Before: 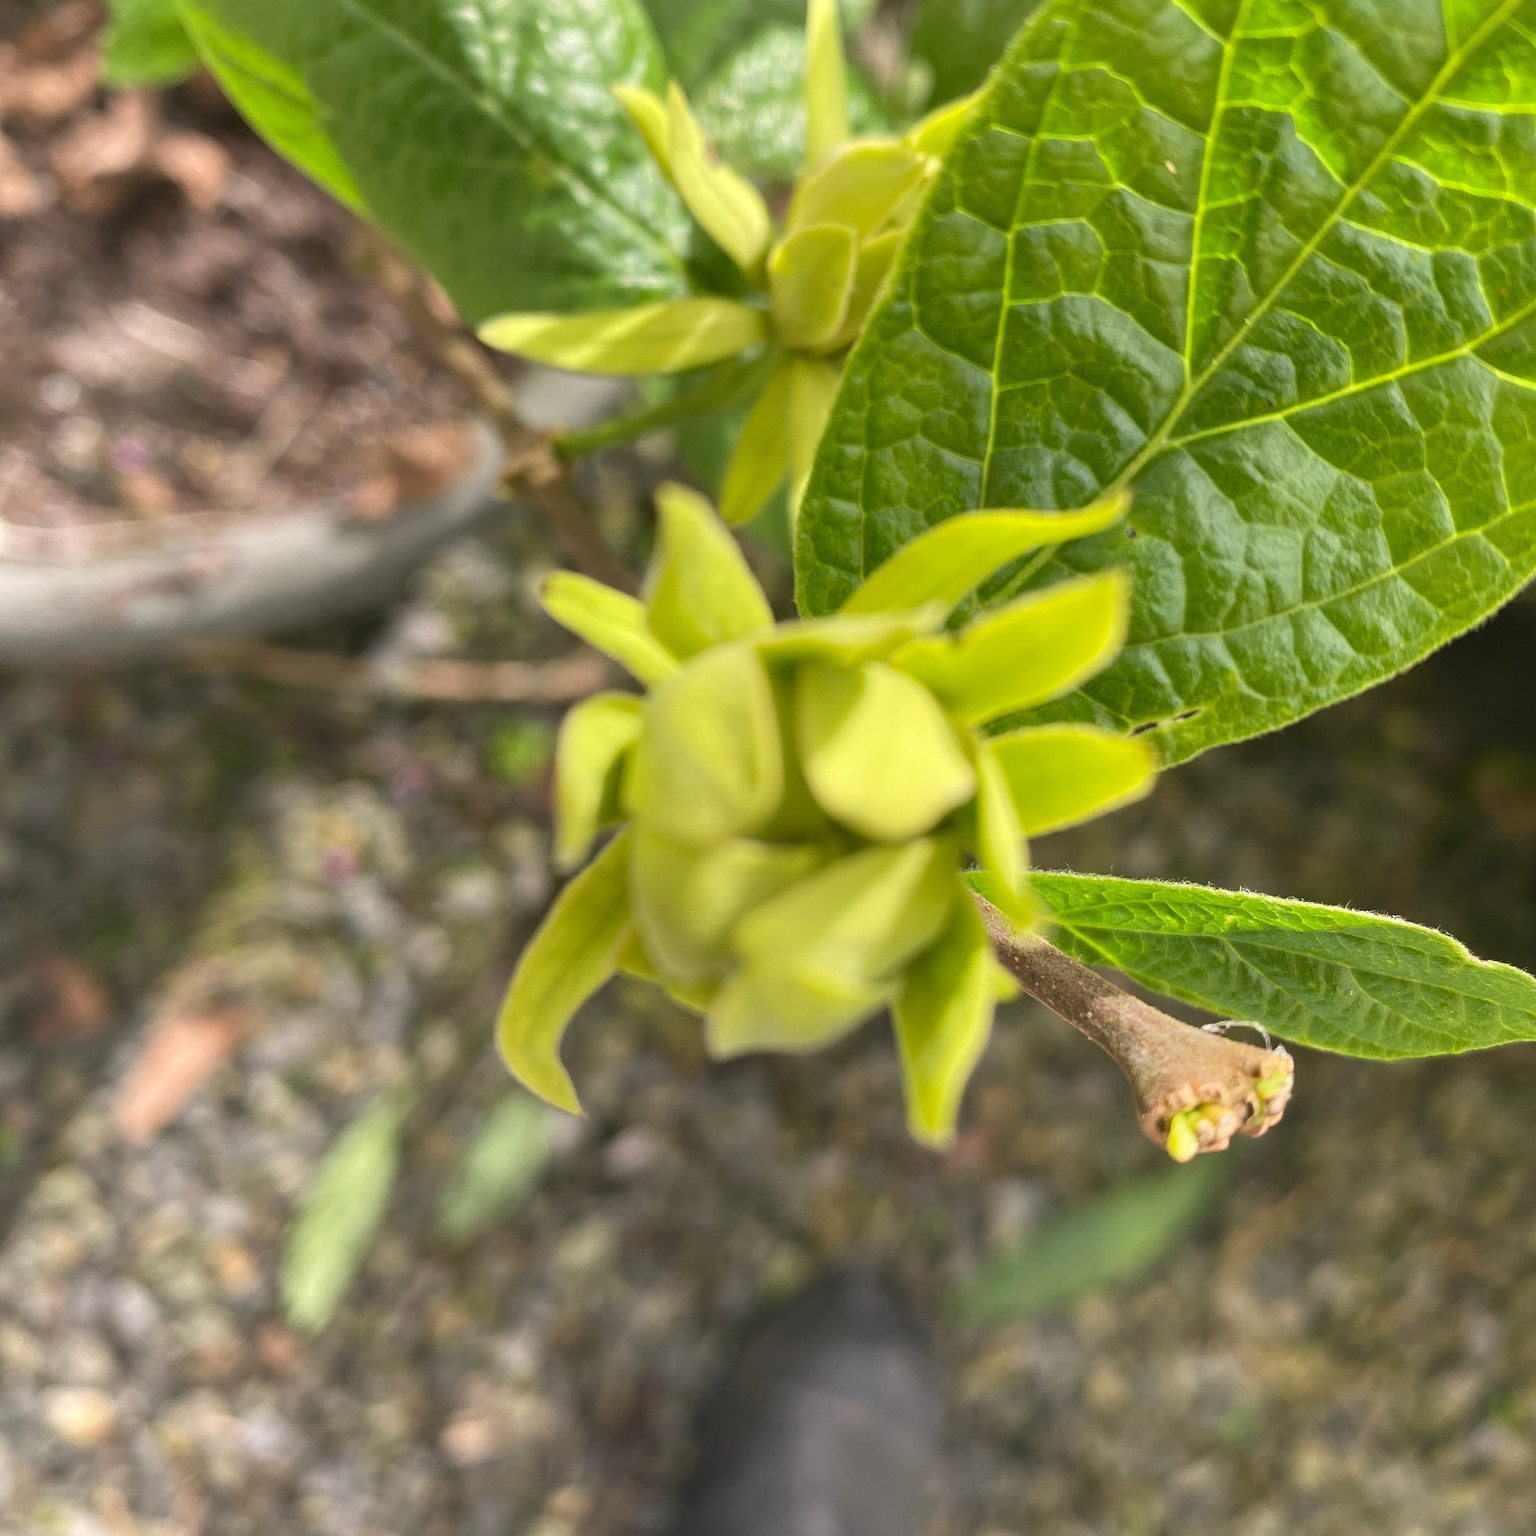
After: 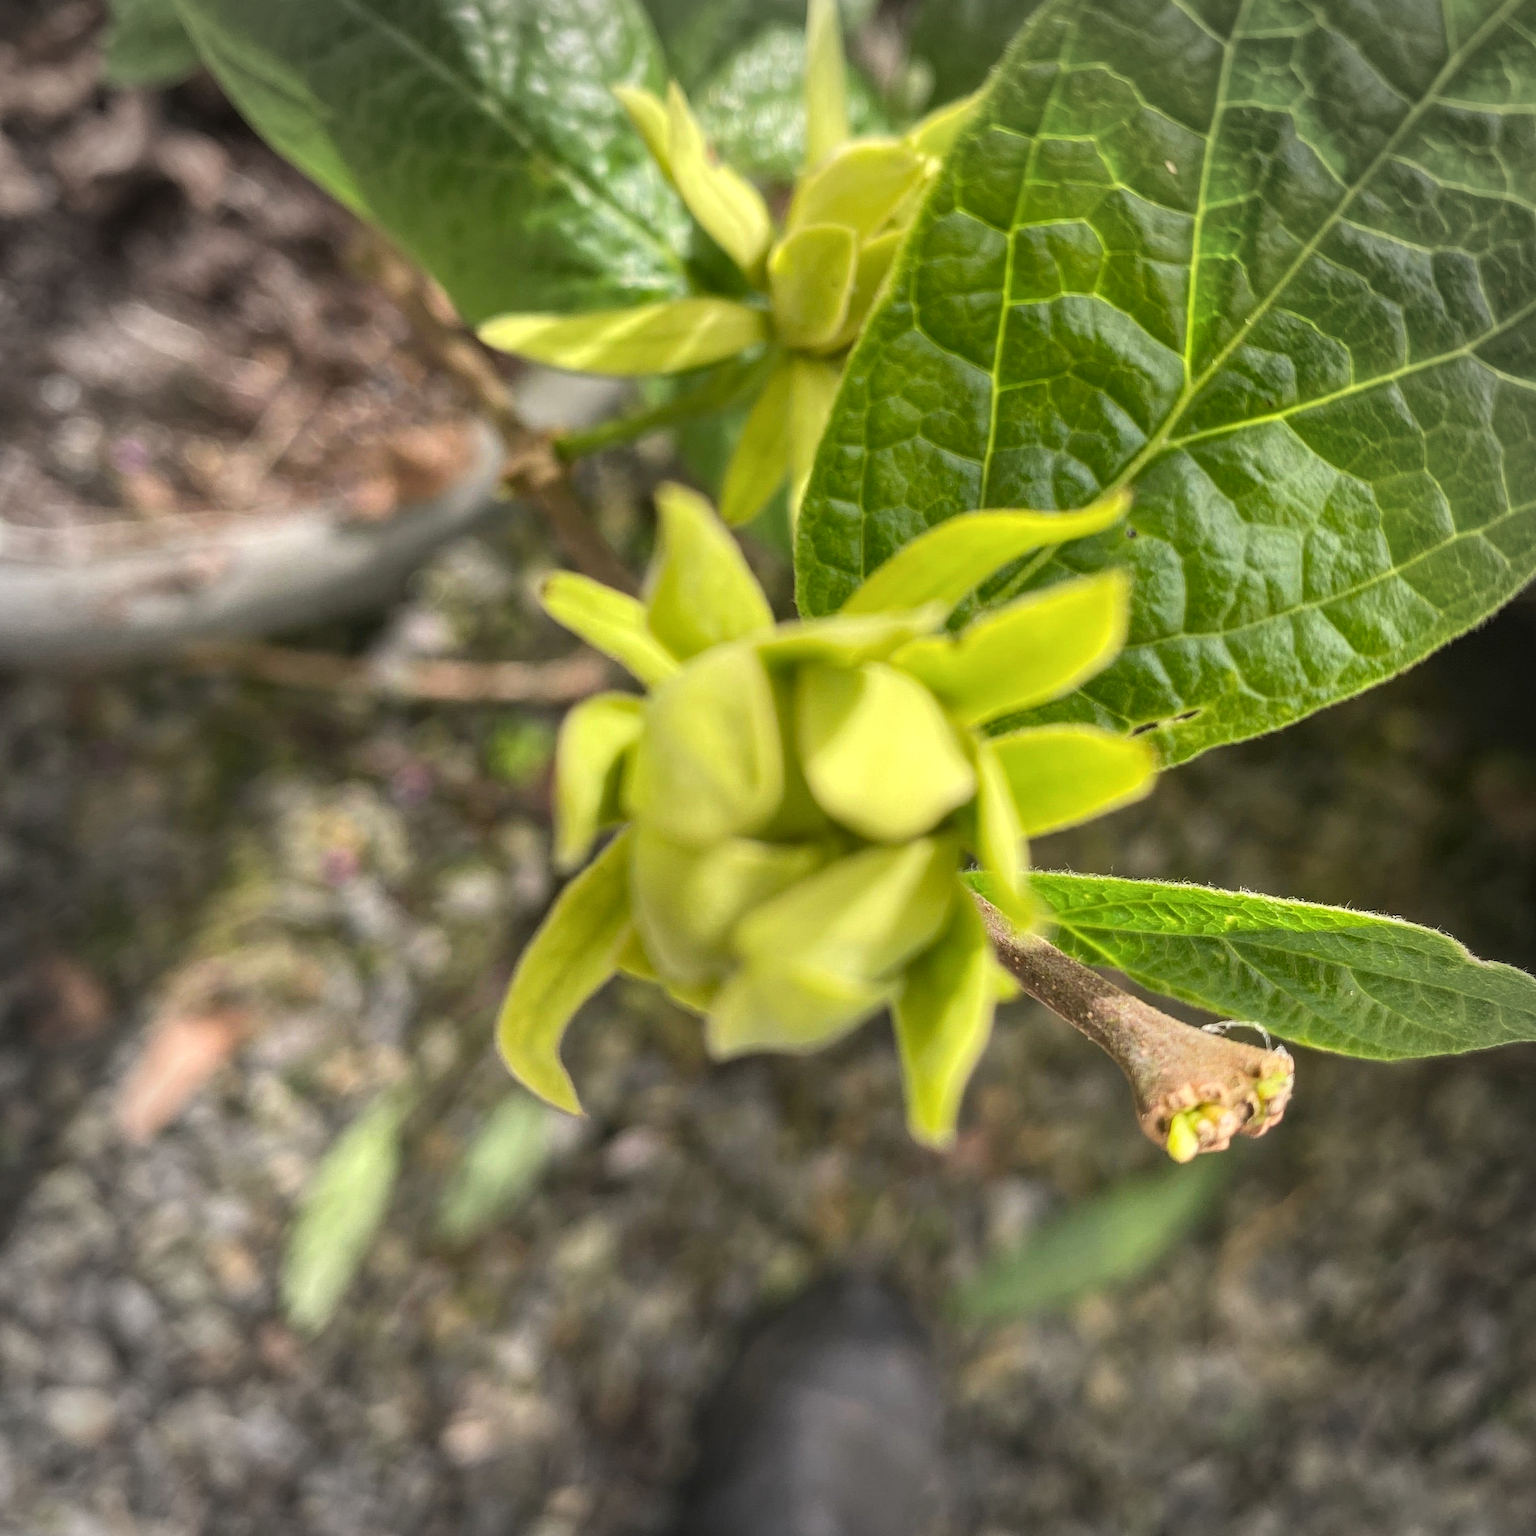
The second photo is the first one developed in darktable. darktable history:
vignetting: fall-off radius 31.46%
local contrast: on, module defaults
